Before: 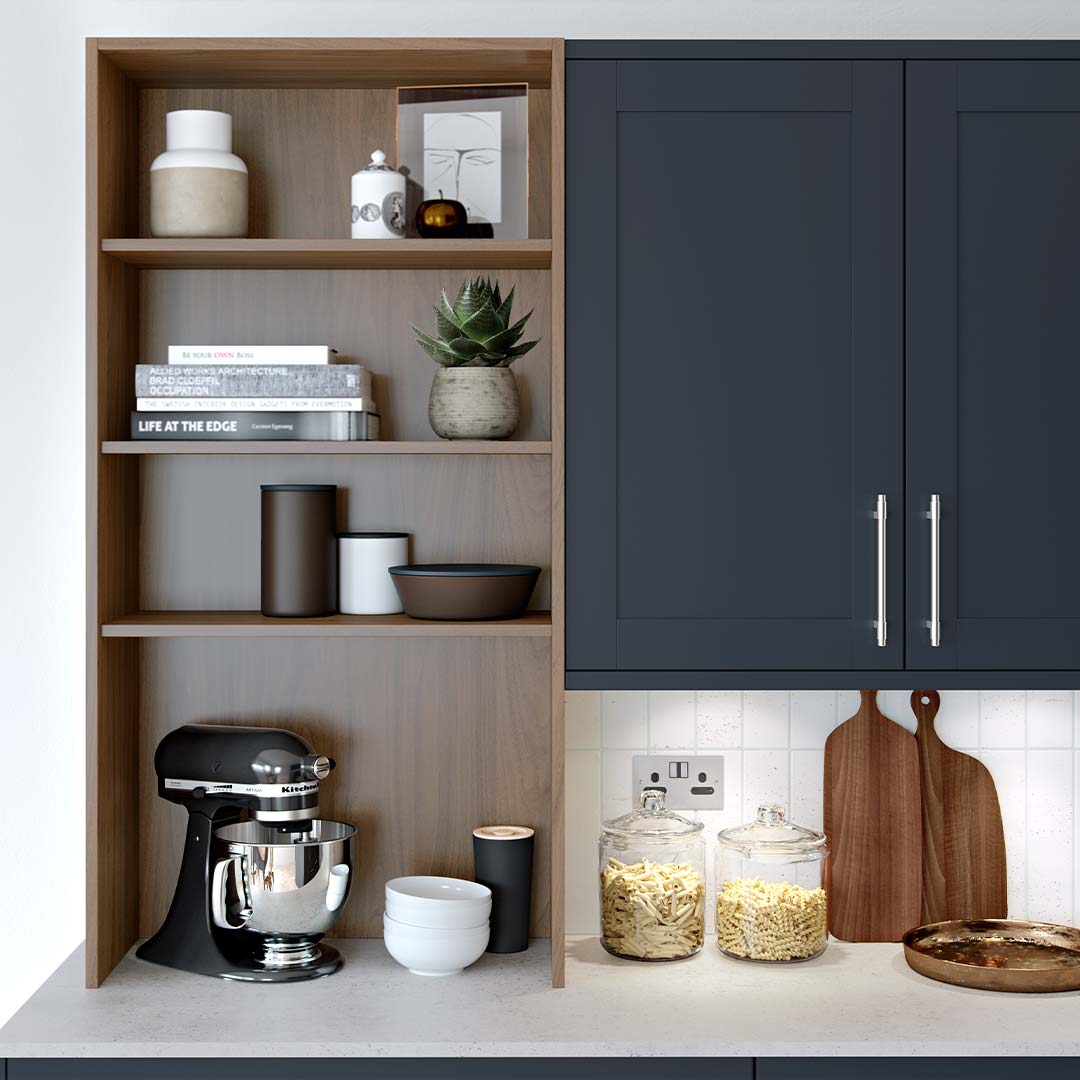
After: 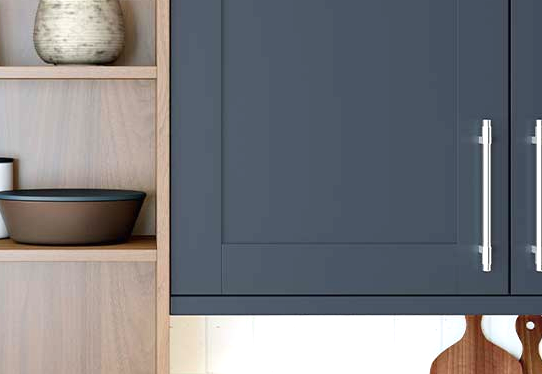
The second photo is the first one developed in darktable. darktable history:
exposure: black level correction 0, exposure 1 EV, compensate exposure bias true, compensate highlight preservation false
crop: left 36.607%, top 34.735%, right 13.146%, bottom 30.611%
